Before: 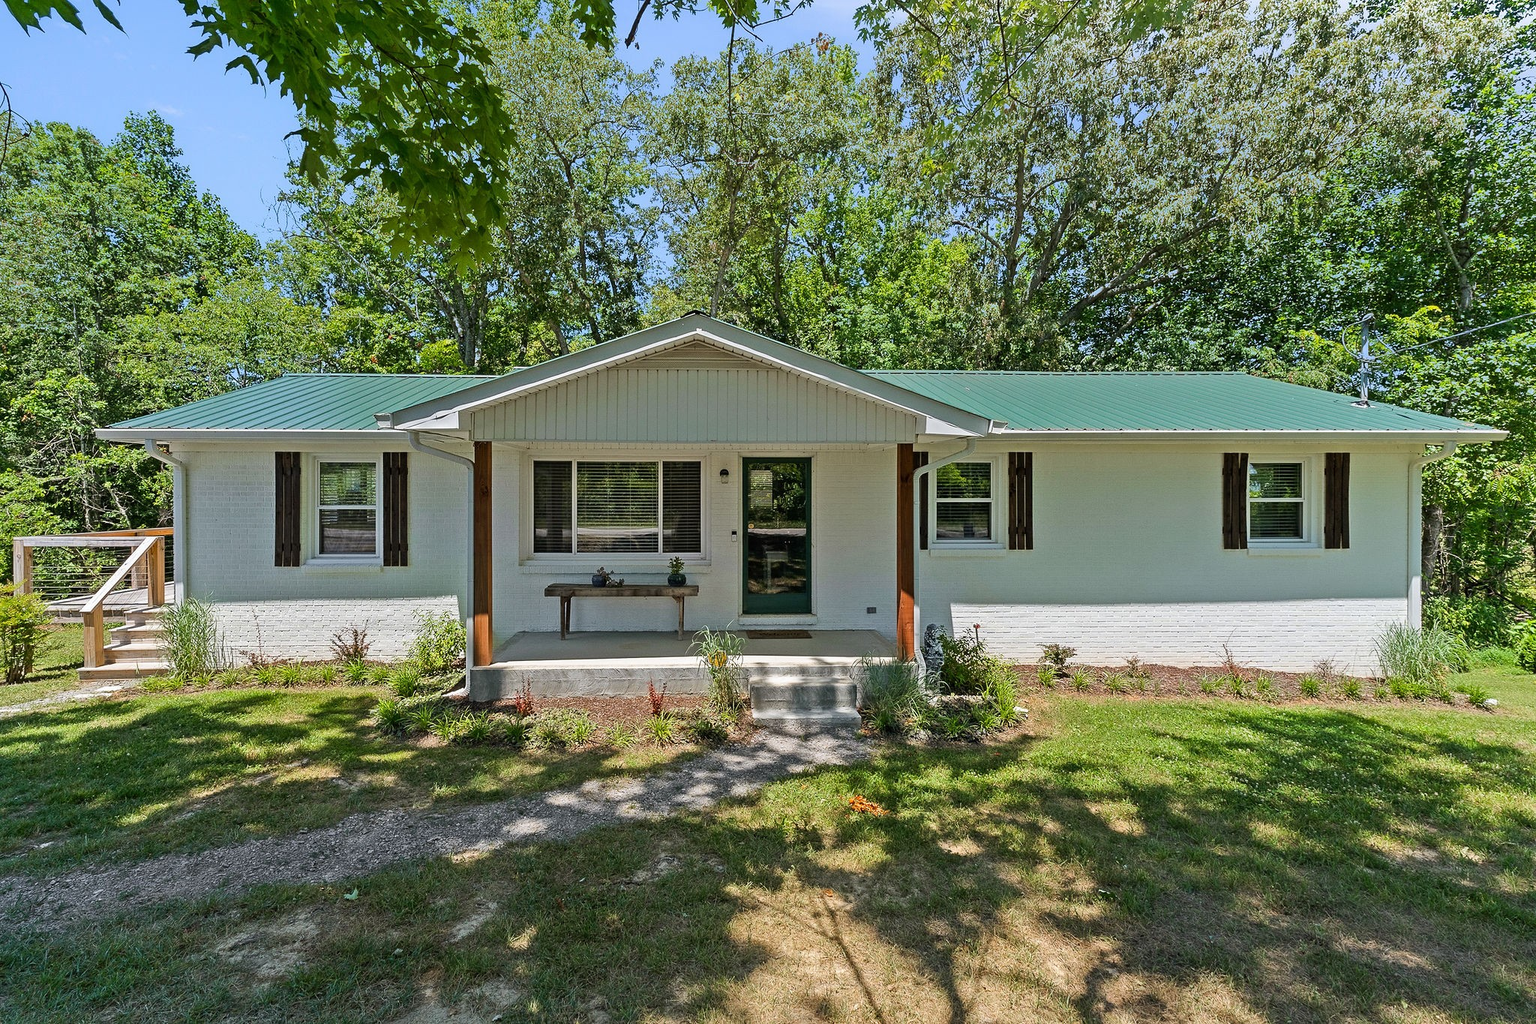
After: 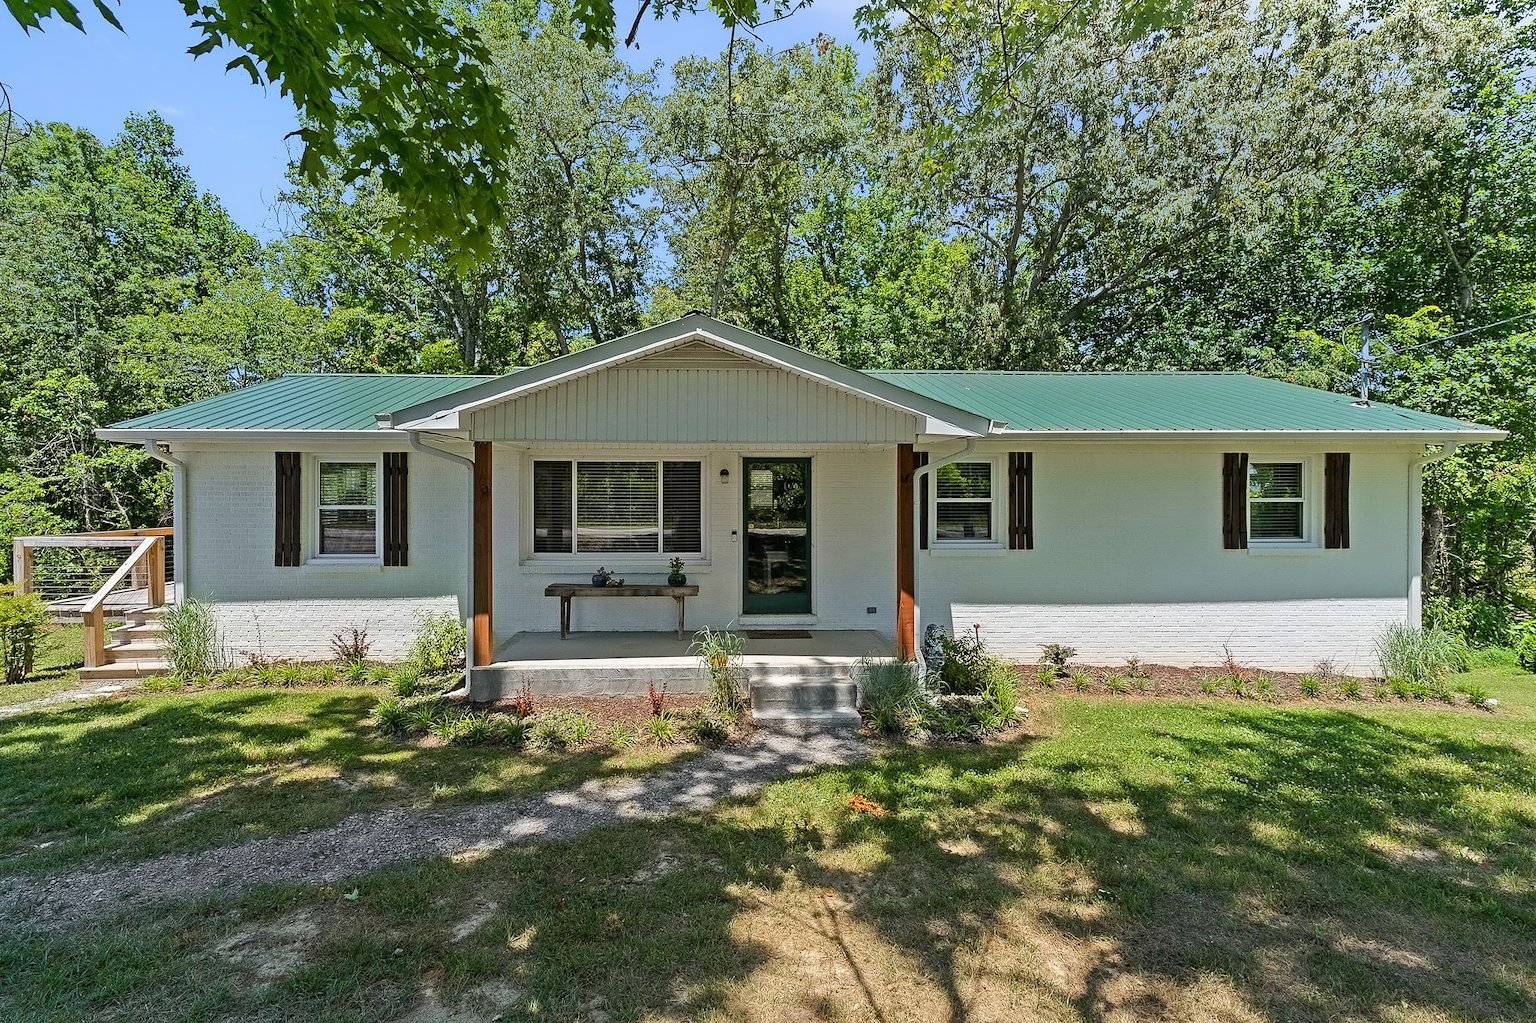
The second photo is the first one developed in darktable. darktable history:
contrast equalizer: y [[0.5 ×4, 0.525, 0.667], [0.5 ×6], [0.5 ×6], [0 ×4, 0.042, 0], [0, 0, 0.004, 0.1, 0.191, 0.131]]
